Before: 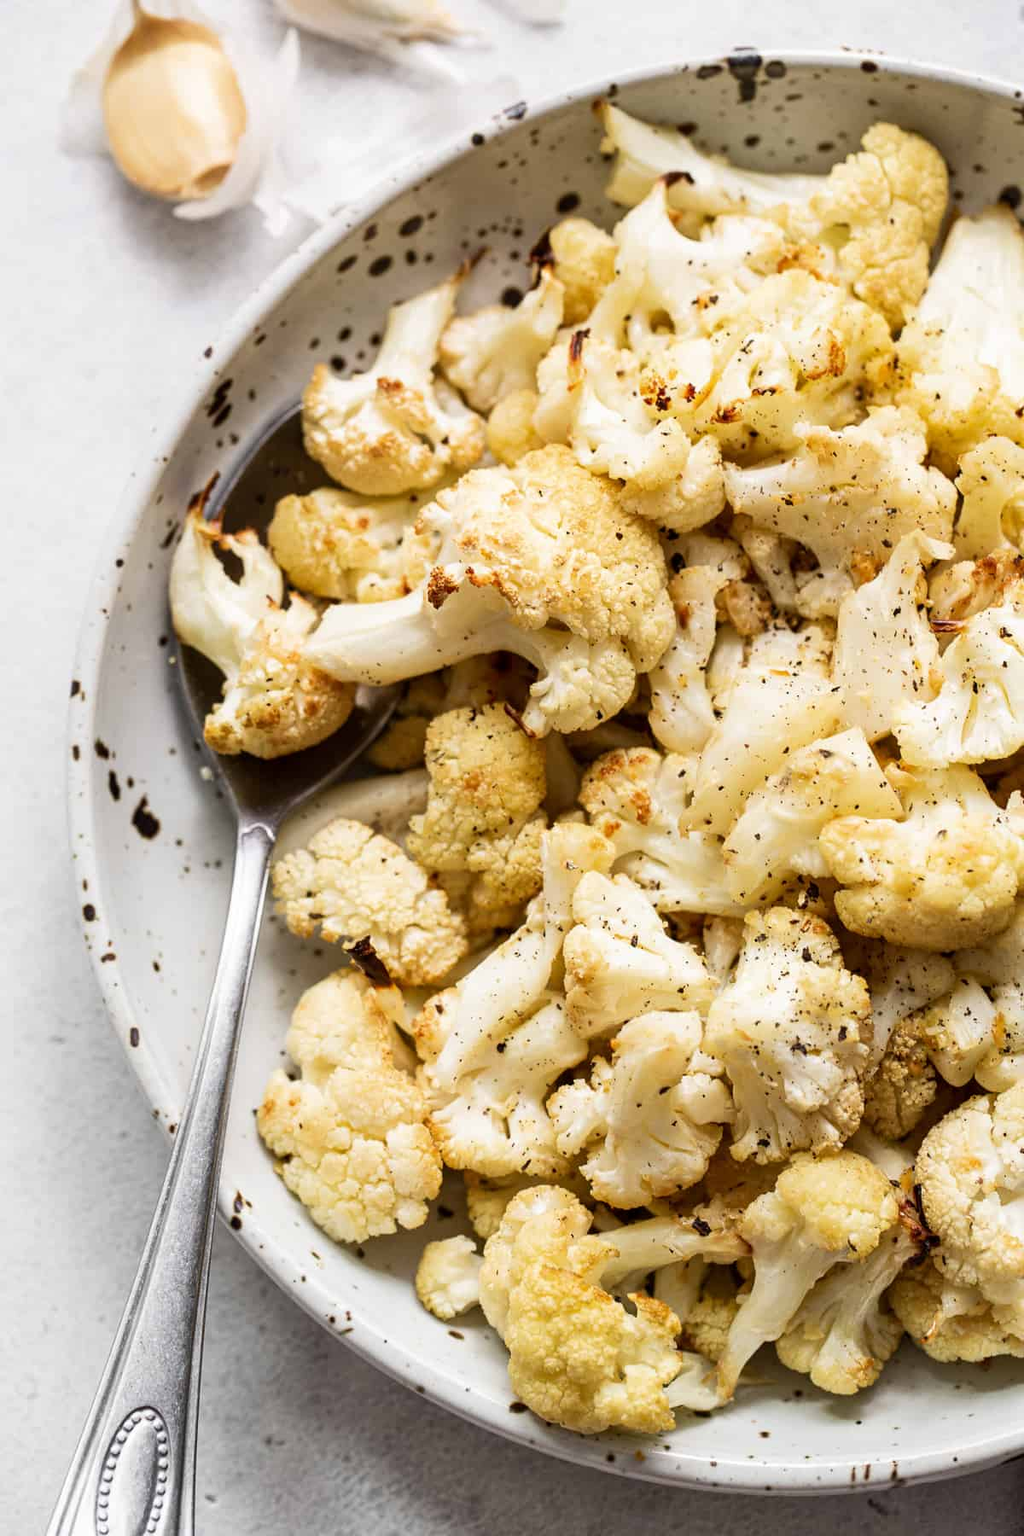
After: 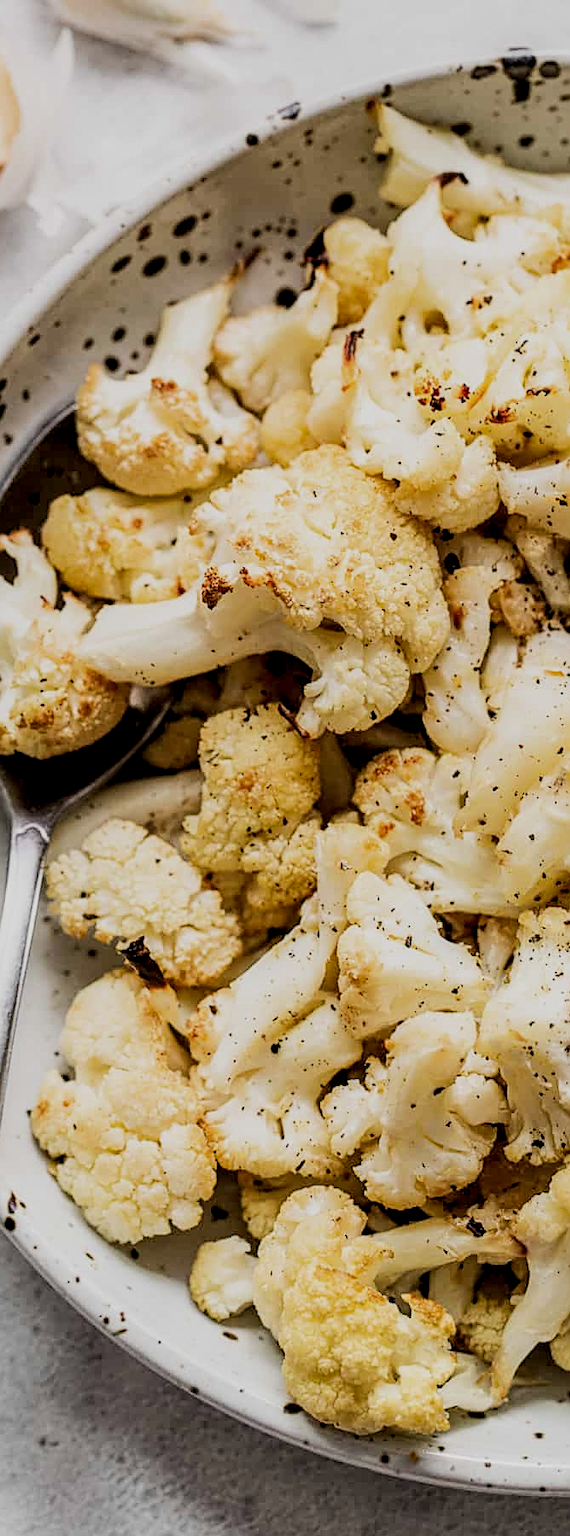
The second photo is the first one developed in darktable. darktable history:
filmic rgb: black relative exposure -7.19 EV, white relative exposure 5.34 EV, threshold 5.97 EV, hardness 3.03, enable highlight reconstruction true
local contrast: highlights 40%, shadows 59%, detail 136%, midtone range 0.519
sharpen: on, module defaults
crop: left 22.148%, right 22.17%, bottom 0.004%
tone curve: curves: ch0 [(0, 0) (0.003, 0.003) (0.011, 0.011) (0.025, 0.024) (0.044, 0.043) (0.069, 0.068) (0.1, 0.097) (0.136, 0.132) (0.177, 0.173) (0.224, 0.219) (0.277, 0.27) (0.335, 0.327) (0.399, 0.389) (0.468, 0.457) (0.543, 0.549) (0.623, 0.628) (0.709, 0.713) (0.801, 0.803) (0.898, 0.899) (1, 1)], color space Lab, linked channels, preserve colors none
